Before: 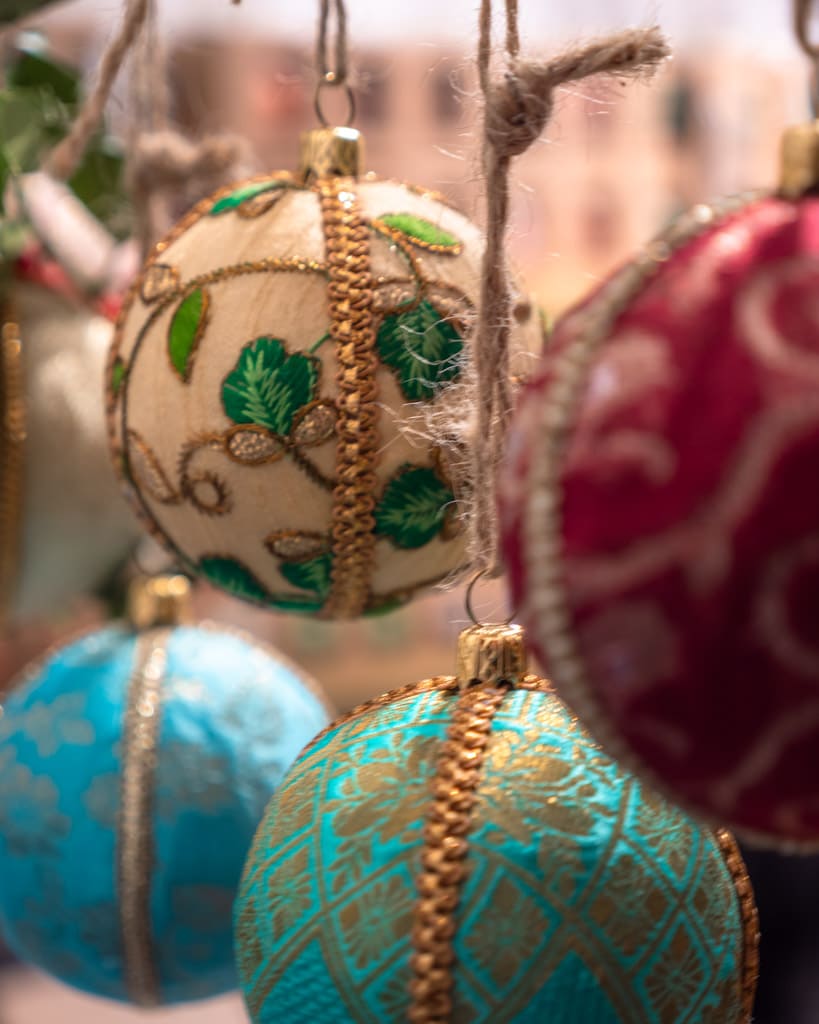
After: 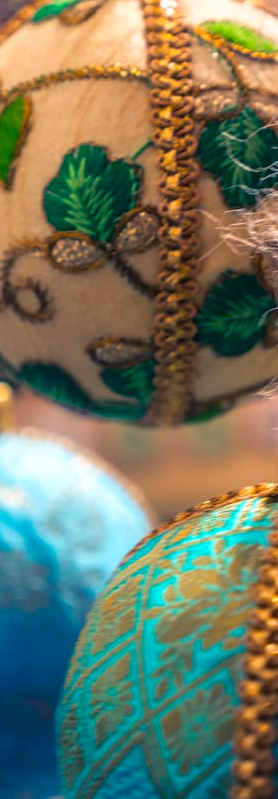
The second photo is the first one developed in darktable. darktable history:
crop and rotate: left 21.764%, top 18.944%, right 44.267%, bottom 2.981%
color balance rgb: shadows lift › luminance -40.988%, shadows lift › chroma 14.222%, shadows lift › hue 259.72°, power › hue 311.75°, perceptual saturation grading › global saturation 31.239%, perceptual brilliance grading › global brilliance 2.128%, perceptual brilliance grading › highlights -3.711%
exposure: exposure 0.128 EV, compensate exposure bias true, compensate highlight preservation false
